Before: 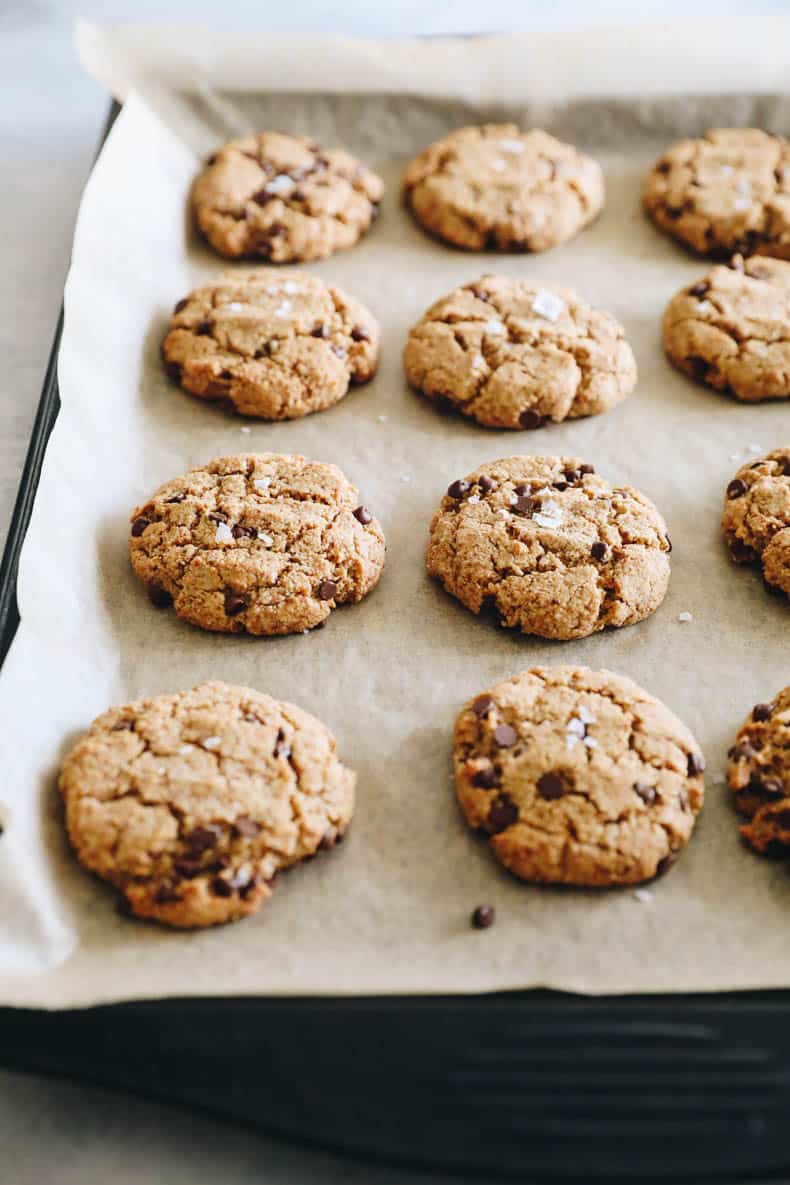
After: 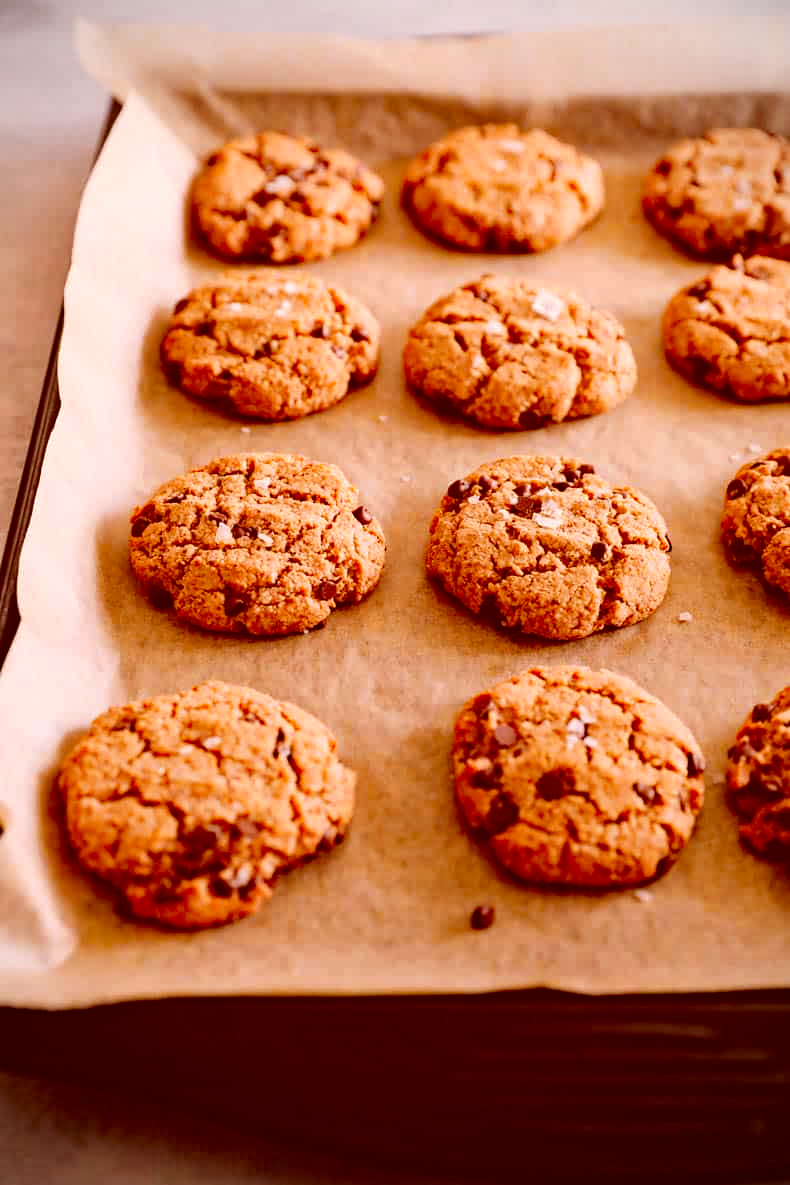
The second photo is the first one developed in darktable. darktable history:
vignetting: fall-off radius 60.92%
color zones: curves: ch0 [(0, 0.499) (0.143, 0.5) (0.286, 0.5) (0.429, 0.476) (0.571, 0.284) (0.714, 0.243) (0.857, 0.449) (1, 0.499)]; ch1 [(0, 0.532) (0.143, 0.645) (0.286, 0.696) (0.429, 0.211) (0.571, 0.504) (0.714, 0.493) (0.857, 0.495) (1, 0.532)]; ch2 [(0, 0.5) (0.143, 0.5) (0.286, 0.427) (0.429, 0.324) (0.571, 0.5) (0.714, 0.5) (0.857, 0.5) (1, 0.5)]
haze removal: strength 0.53, distance 0.925, compatibility mode true, adaptive false
color correction: highlights a* 9.03, highlights b* 8.71, shadows a* 40, shadows b* 40, saturation 0.8
